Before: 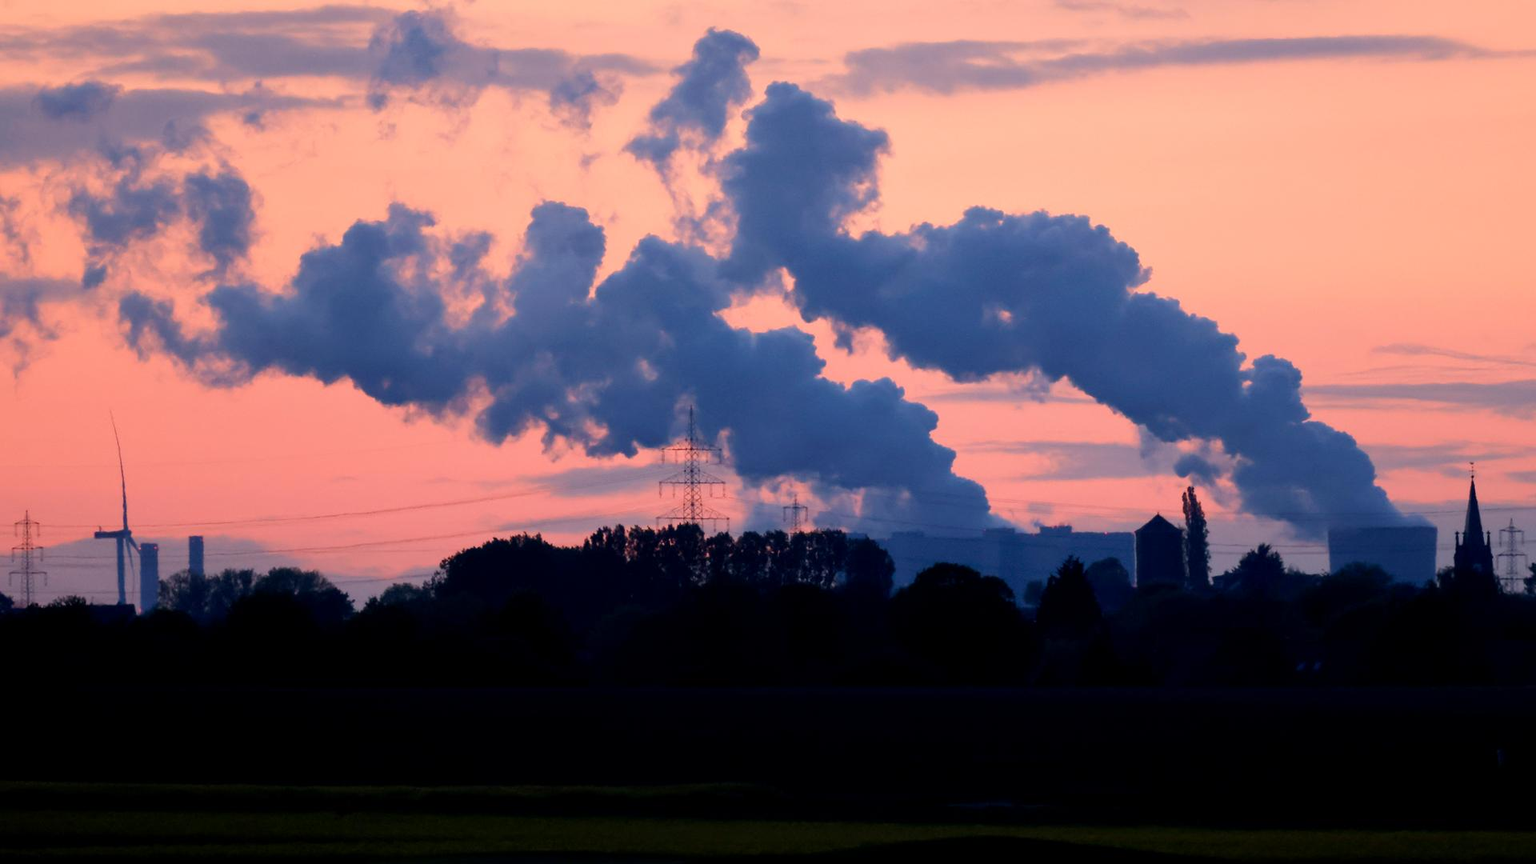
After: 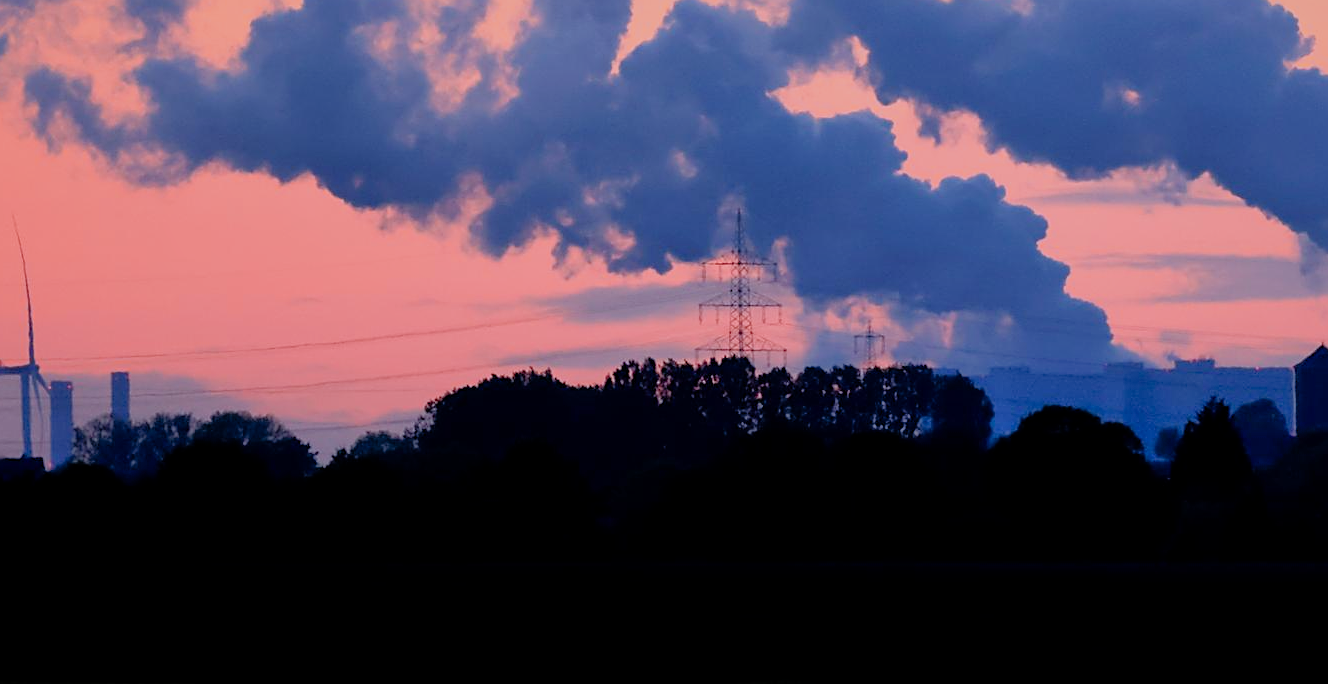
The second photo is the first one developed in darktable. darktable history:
filmic rgb: middle gray luminance 18.3%, black relative exposure -11.29 EV, white relative exposure 3.75 EV, target black luminance 0%, hardness 5.82, latitude 56.68%, contrast 0.964, shadows ↔ highlights balance 49.79%, iterations of high-quality reconstruction 0
color zones: curves: ch0 [(0.224, 0.526) (0.75, 0.5)]; ch1 [(0.055, 0.526) (0.224, 0.761) (0.377, 0.526) (0.75, 0.5)], mix 25.14%
crop: left 6.513%, top 27.67%, right 24.277%, bottom 8.924%
color calibration: illuminant as shot in camera, x 0.358, y 0.373, temperature 4628.91 K
shadows and highlights: highlights color adjustment 89.04%
sharpen: on, module defaults
